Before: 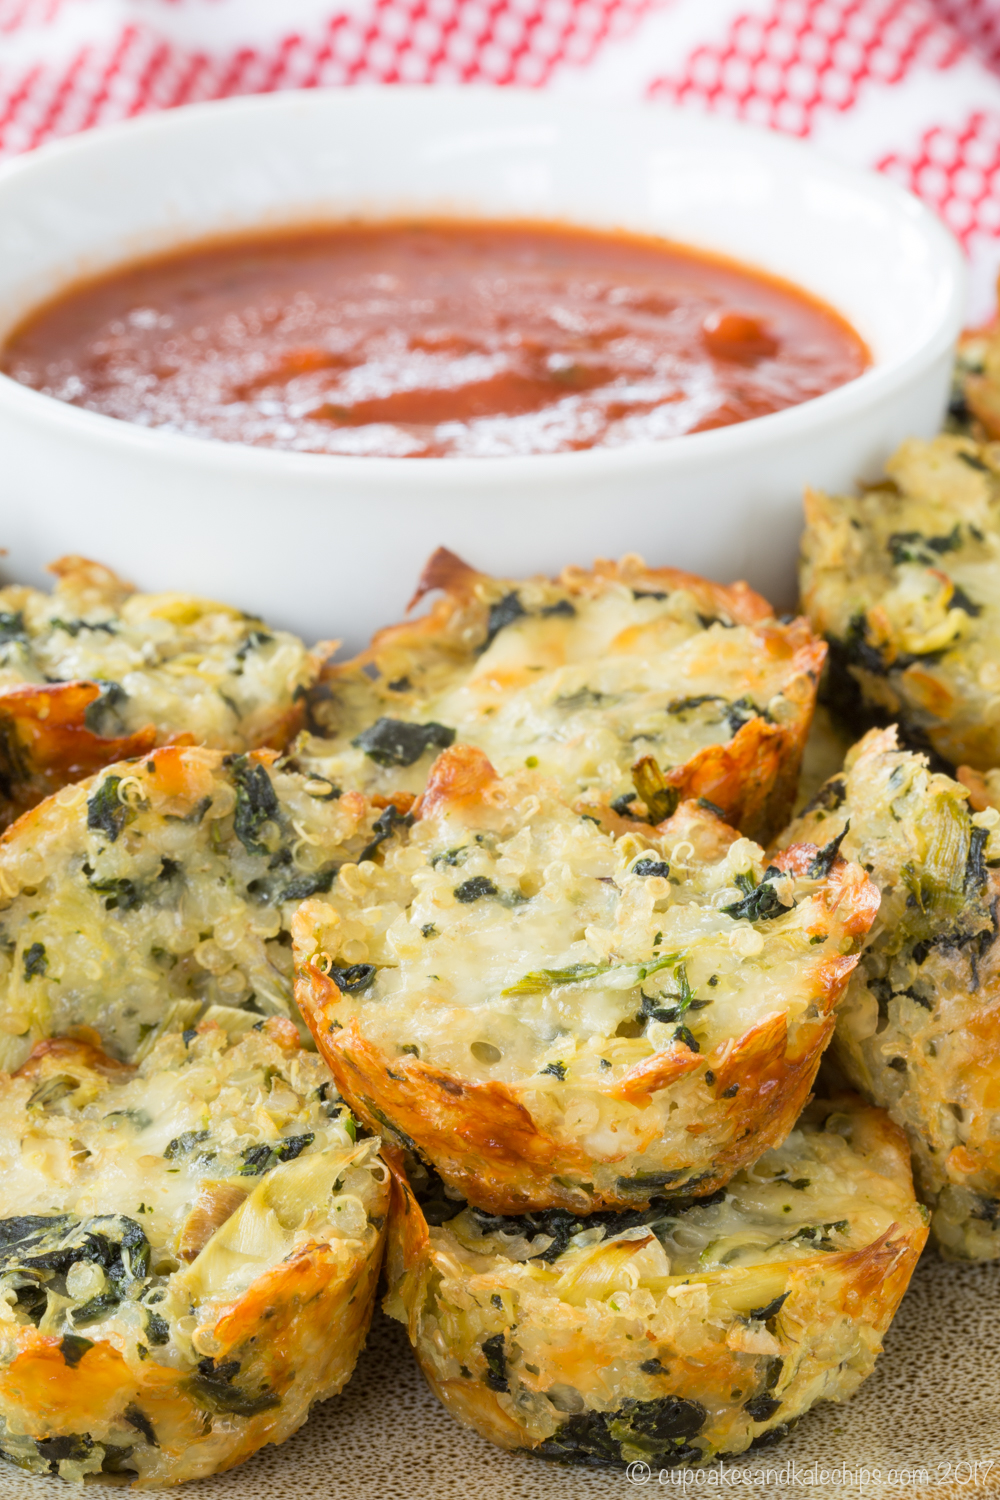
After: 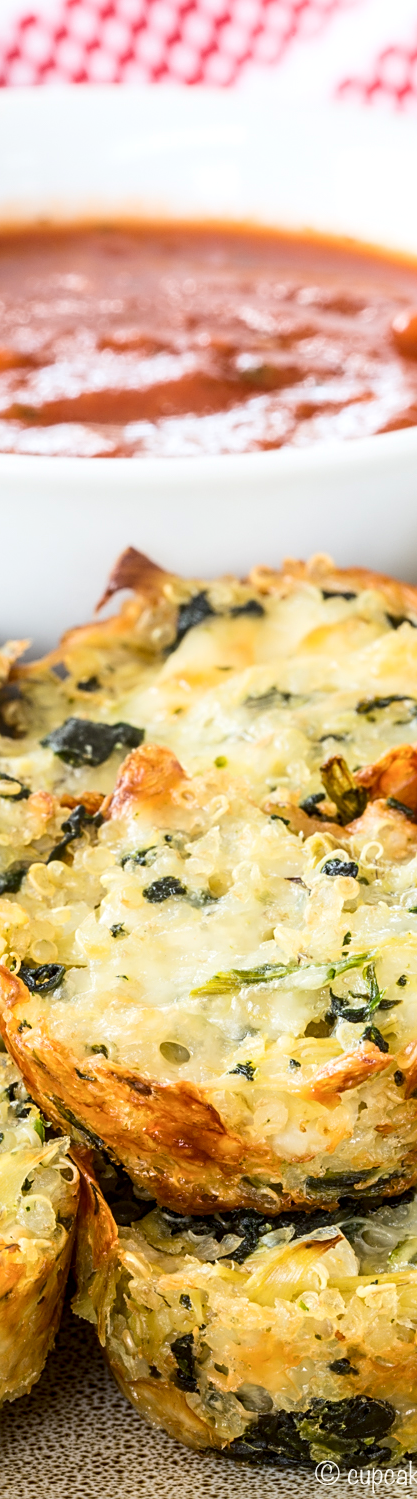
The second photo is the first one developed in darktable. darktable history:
sharpen: on, module defaults
crop: left 31.143%, right 27.068%
local contrast: on, module defaults
contrast brightness saturation: contrast 0.216
color balance rgb: perceptual saturation grading › global saturation 0.55%, global vibrance 14.846%
